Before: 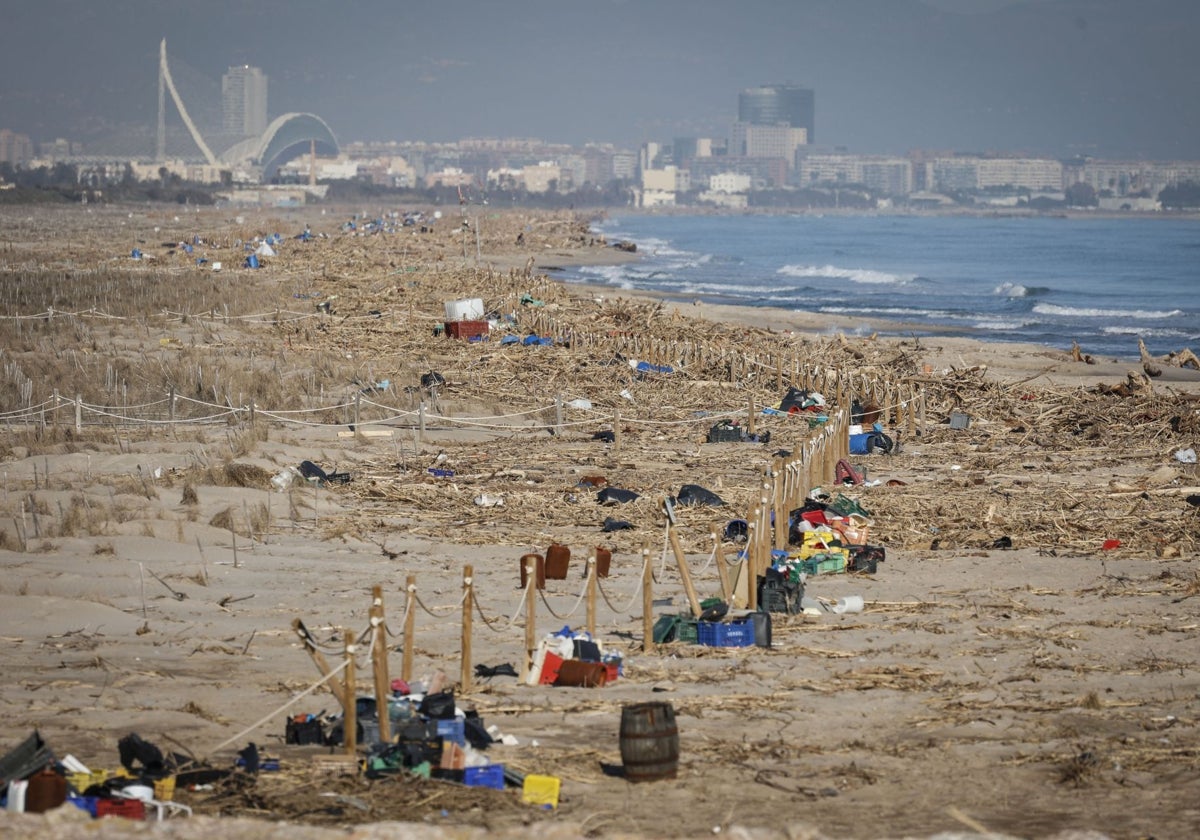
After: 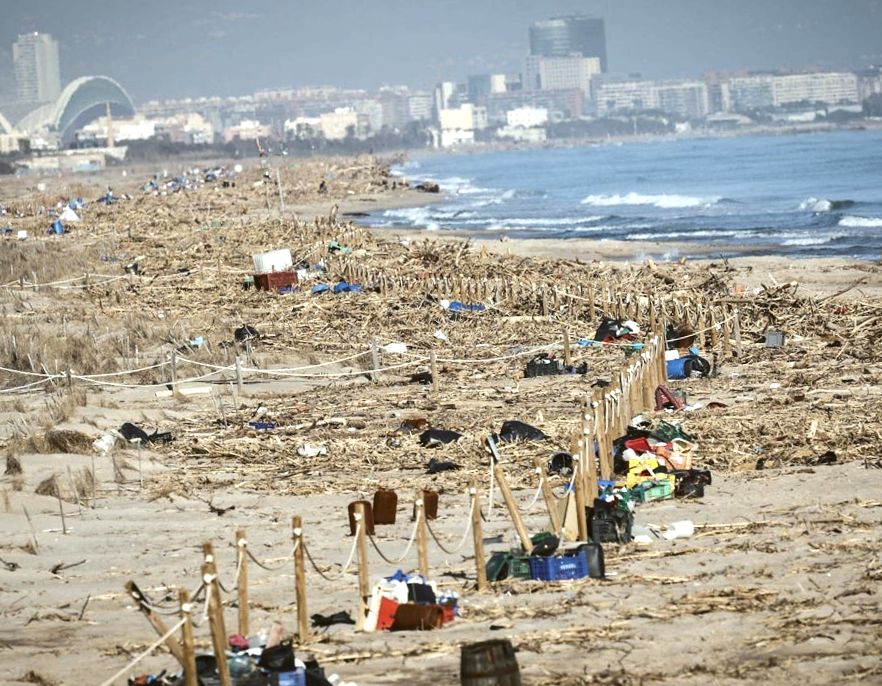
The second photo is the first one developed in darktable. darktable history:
crop and rotate: left 17.046%, top 10.659%, right 12.989%, bottom 14.553%
color balance: lift [1.004, 1.002, 1.002, 0.998], gamma [1, 1.007, 1.002, 0.993], gain [1, 0.977, 1.013, 1.023], contrast -3.64%
tone equalizer: -8 EV -1.08 EV, -7 EV -1.01 EV, -6 EV -0.867 EV, -5 EV -0.578 EV, -3 EV 0.578 EV, -2 EV 0.867 EV, -1 EV 1.01 EV, +0 EV 1.08 EV, edges refinement/feathering 500, mask exposure compensation -1.57 EV, preserve details no
rotate and perspective: rotation -4.2°, shear 0.006, automatic cropping off
